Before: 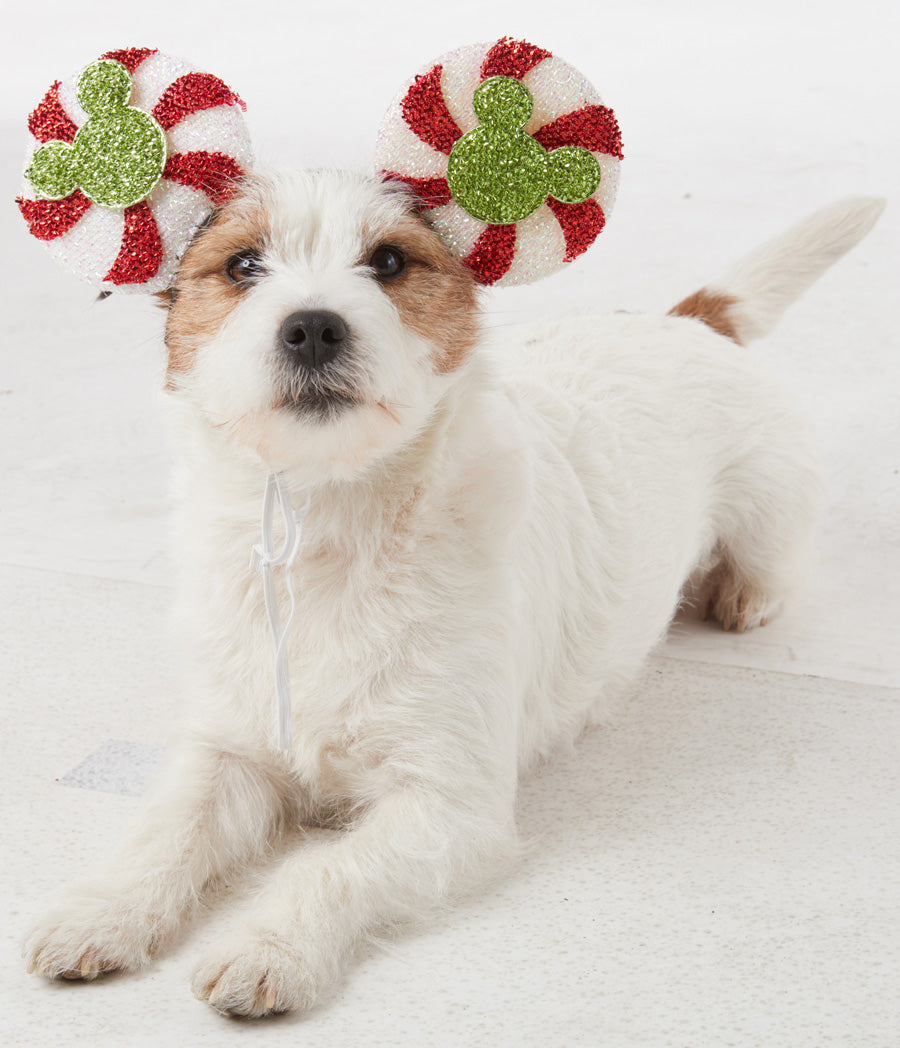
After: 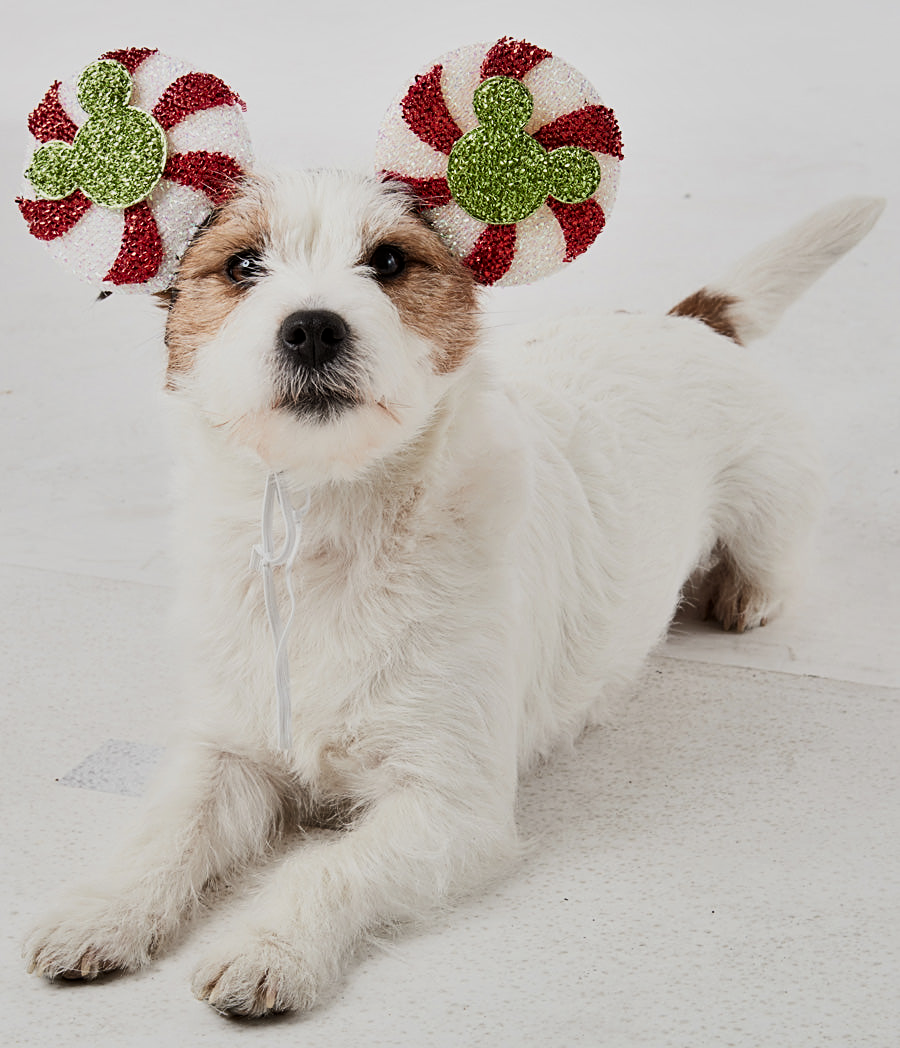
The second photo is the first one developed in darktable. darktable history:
filmic rgb: hardness 4.17, contrast 1.364, color science v6 (2022)
contrast brightness saturation: contrast 0.03, brightness -0.04
shadows and highlights: highlights color adjustment 0%, low approximation 0.01, soften with gaussian
sharpen: on, module defaults
